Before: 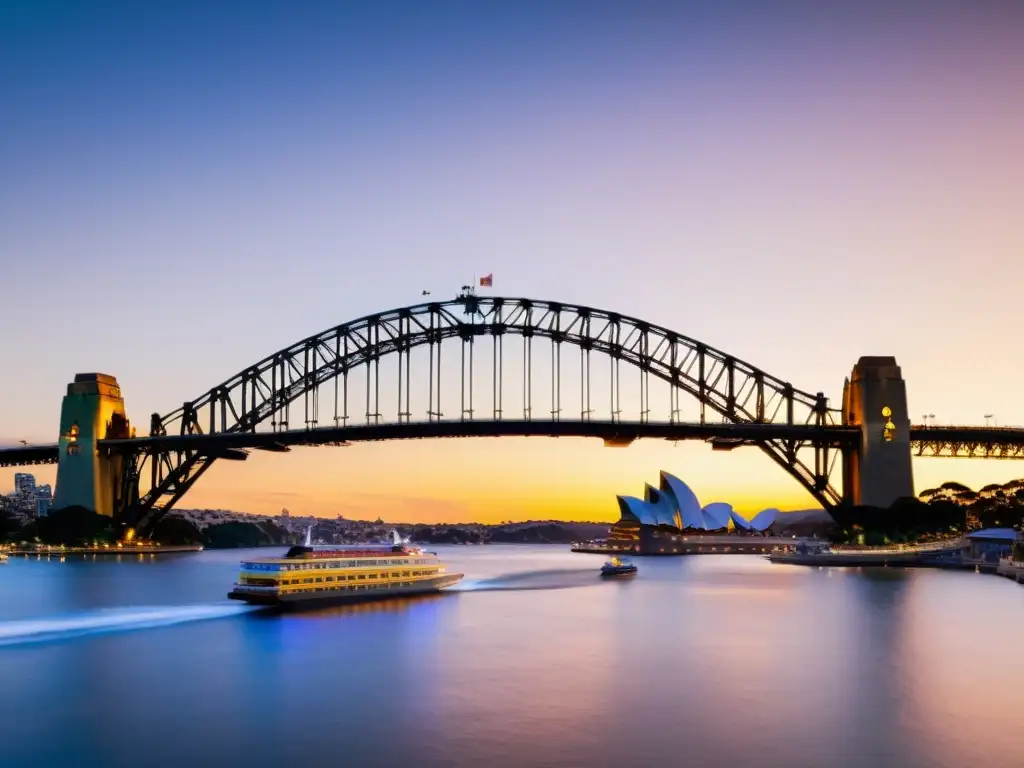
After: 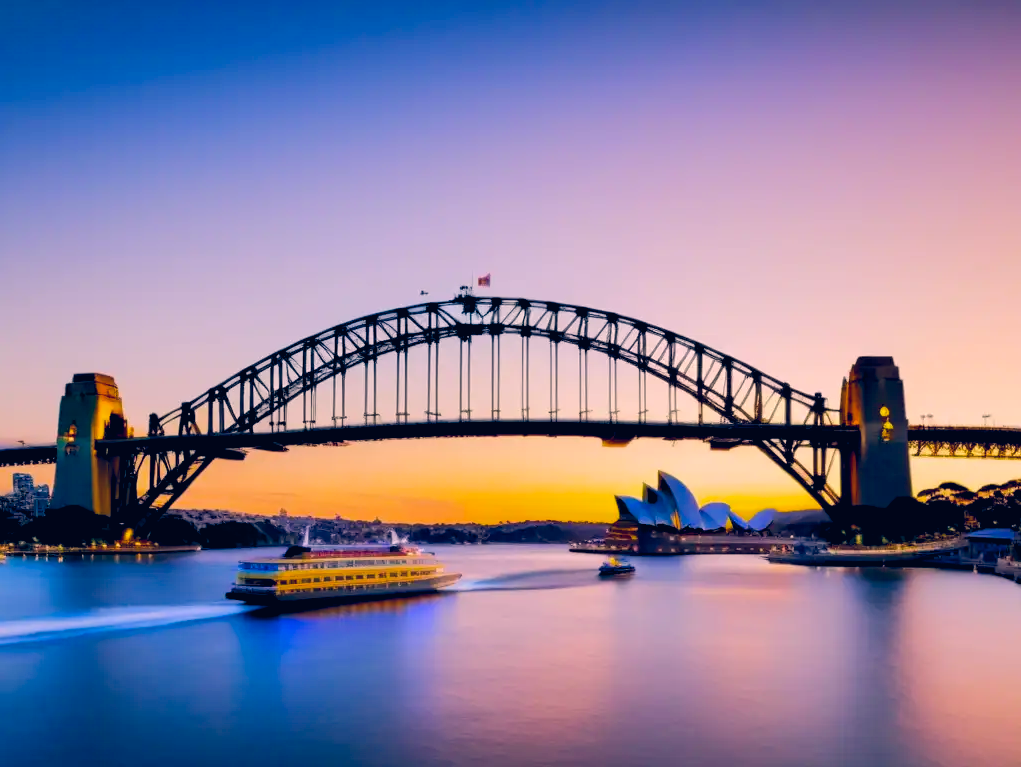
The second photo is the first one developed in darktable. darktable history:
crop and rotate: left 0.196%, bottom 0.014%
exposure: black level correction 0.006, exposure -0.226 EV, compensate highlight preservation false
color correction: highlights a* 14.12, highlights b* 6.02, shadows a* -5.84, shadows b* -15.26, saturation 0.872
color balance rgb: shadows lift › luminance -9.655%, power › hue 307.57°, highlights gain › chroma 0.245%, highlights gain › hue 330.03°, global offset › chroma 0.131%, global offset › hue 253.89°, perceptual saturation grading › global saturation 48.931%, perceptual brilliance grading › mid-tones 9.663%, perceptual brilliance grading › shadows 14.611%
